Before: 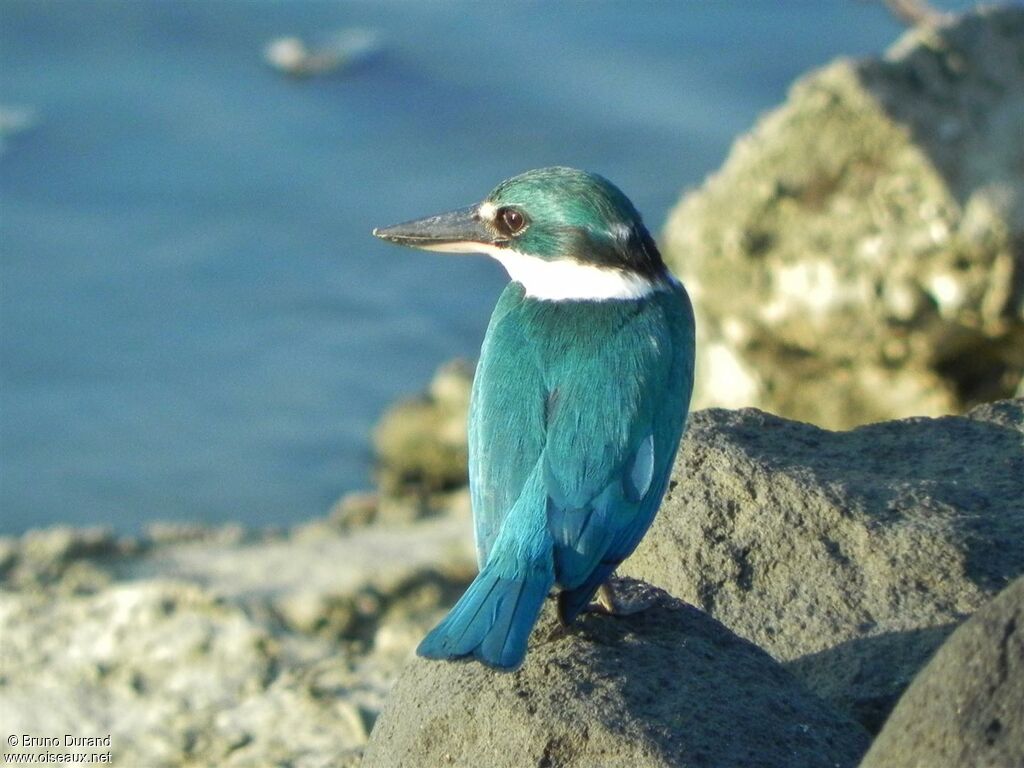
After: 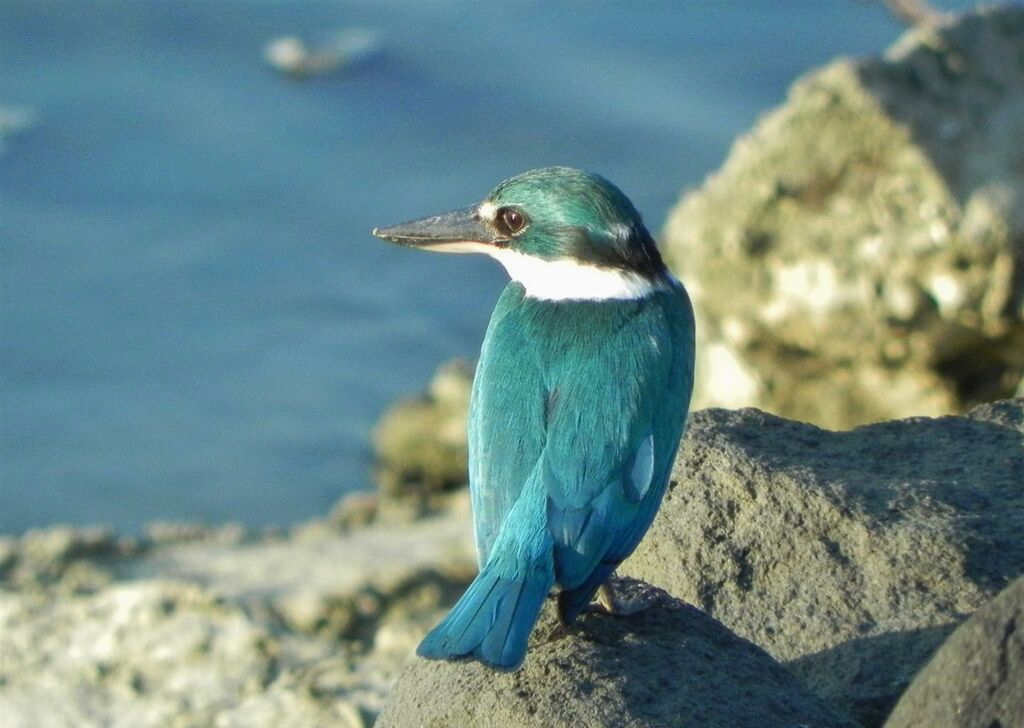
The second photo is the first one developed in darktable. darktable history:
exposure: exposure -0.05 EV
crop and rotate: top 0%, bottom 5.097%
